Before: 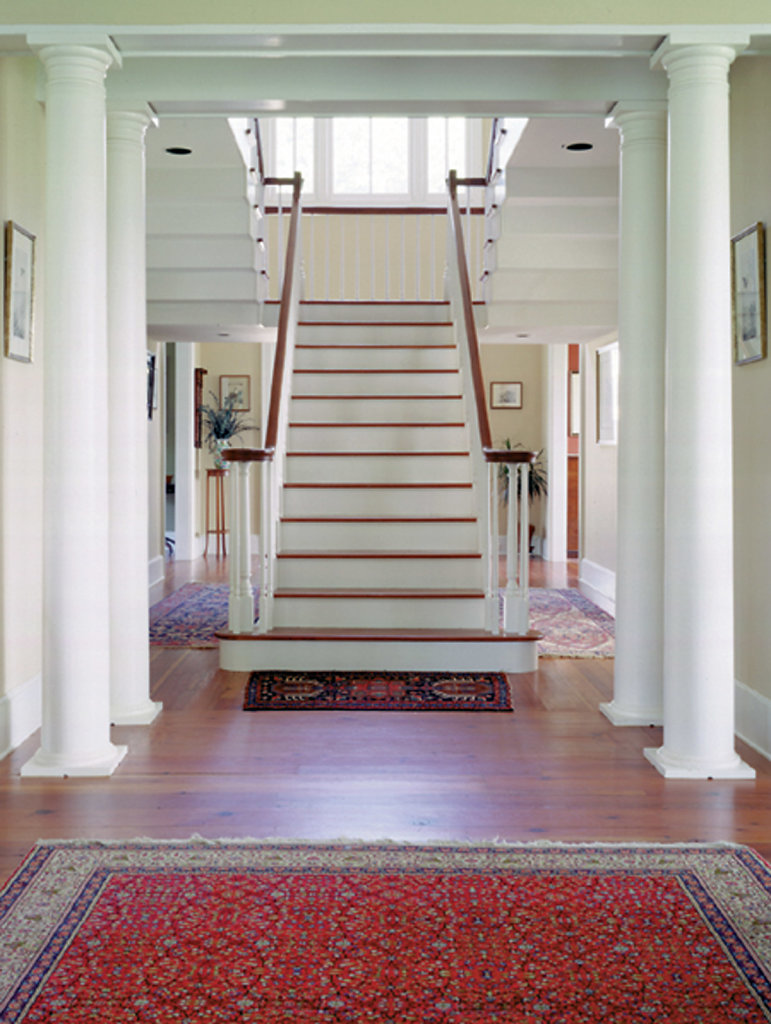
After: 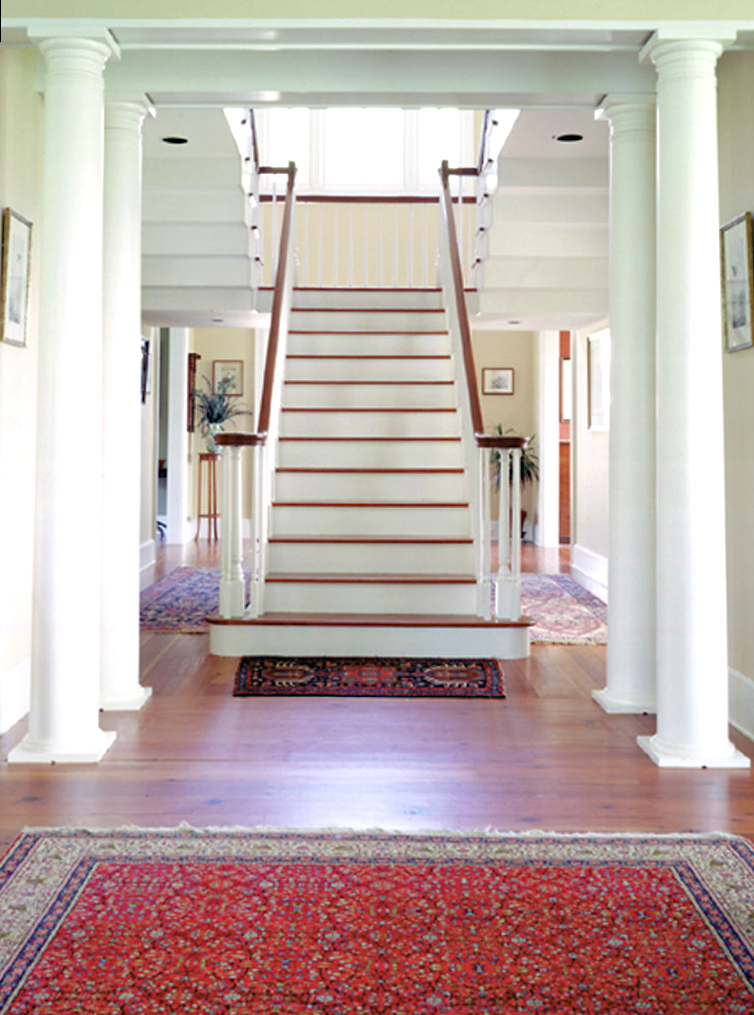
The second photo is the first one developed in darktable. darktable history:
exposure: black level correction 0, exposure 0.5 EV, compensate highlight preservation false
rotate and perspective: rotation 0.226°, lens shift (vertical) -0.042, crop left 0.023, crop right 0.982, crop top 0.006, crop bottom 0.994
